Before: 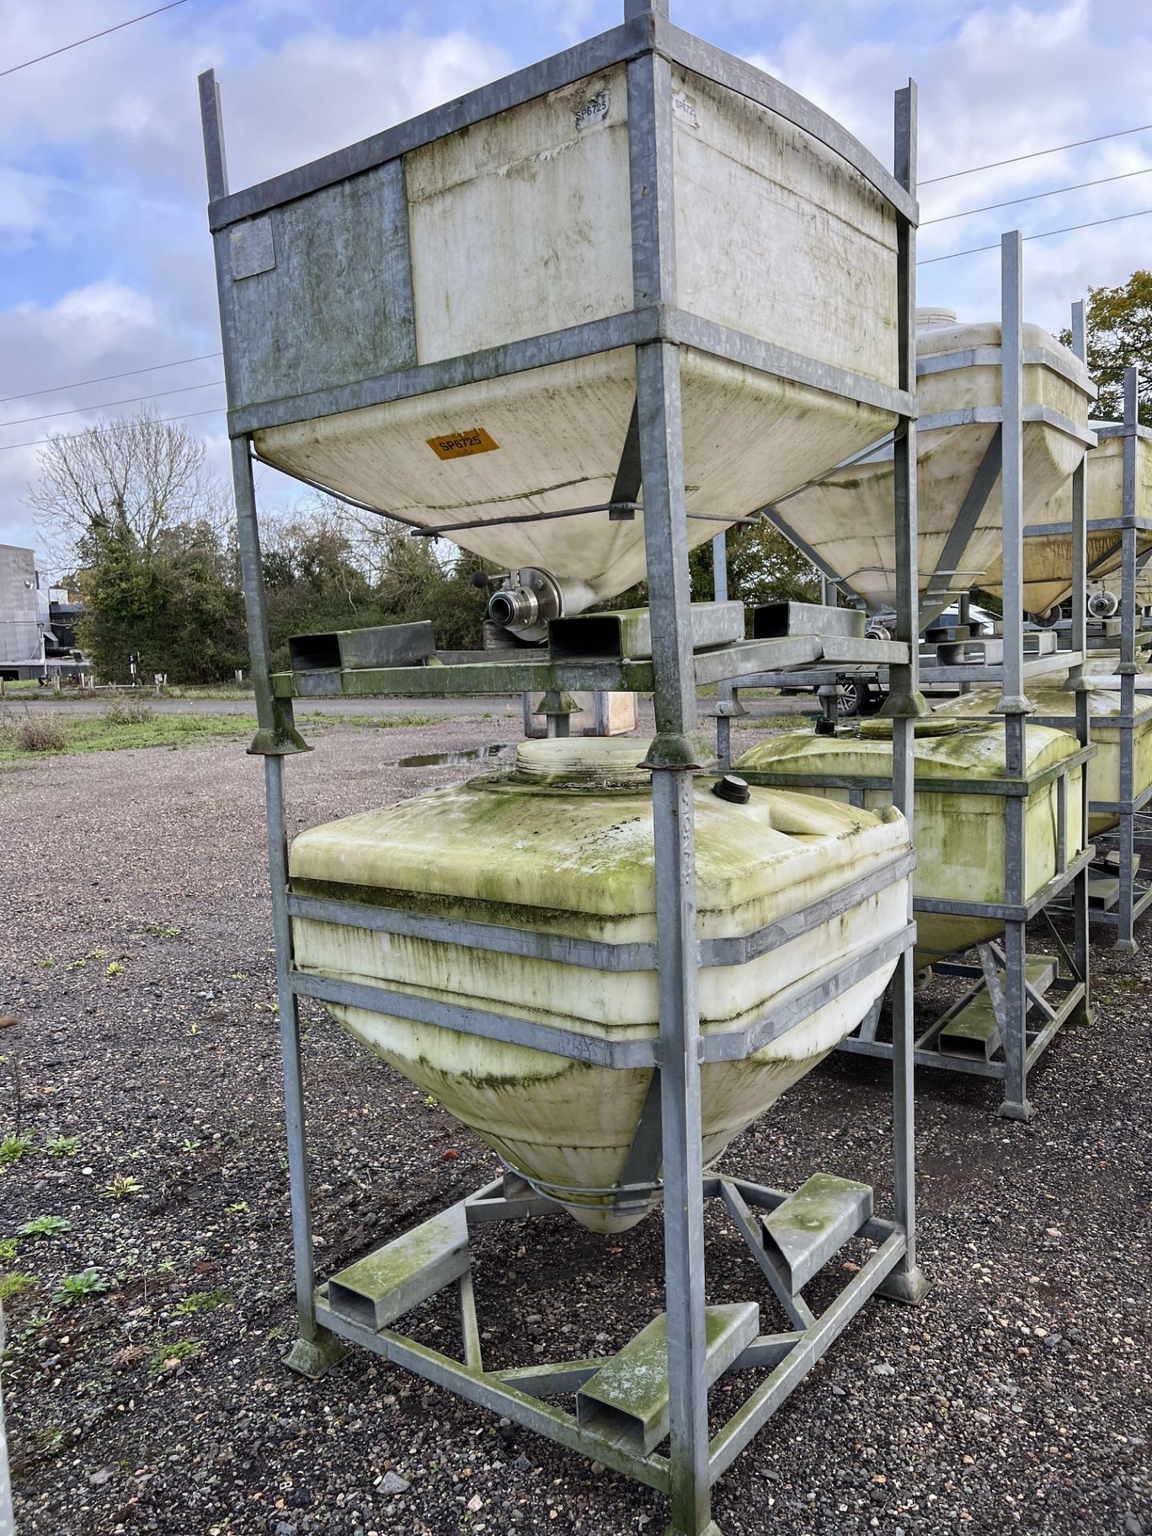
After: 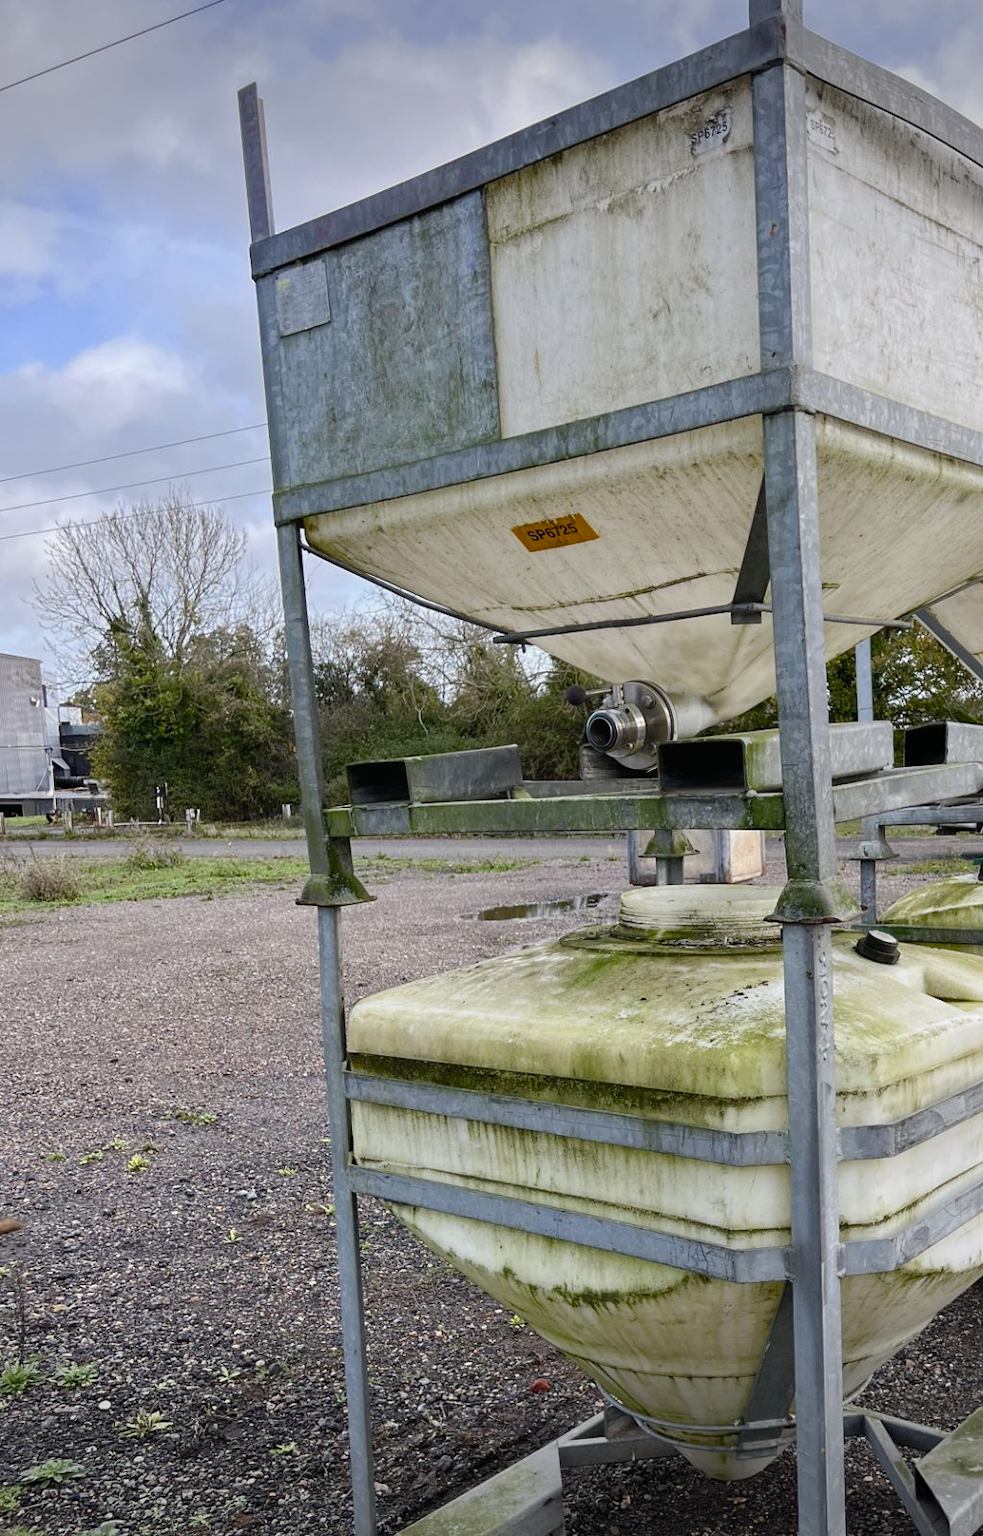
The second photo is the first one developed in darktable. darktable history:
color balance rgb: perceptual saturation grading › global saturation 20%, perceptual saturation grading › highlights -25%, perceptual saturation grading › shadows 50%, global vibrance -25%
local contrast: mode bilateral grid, contrast 100, coarseness 100, detail 91%, midtone range 0.2
crop: right 28.885%, bottom 16.626%
vignetting: fall-off start 100%, brightness -0.406, saturation -0.3, width/height ratio 1.324, dithering 8-bit output, unbound false
